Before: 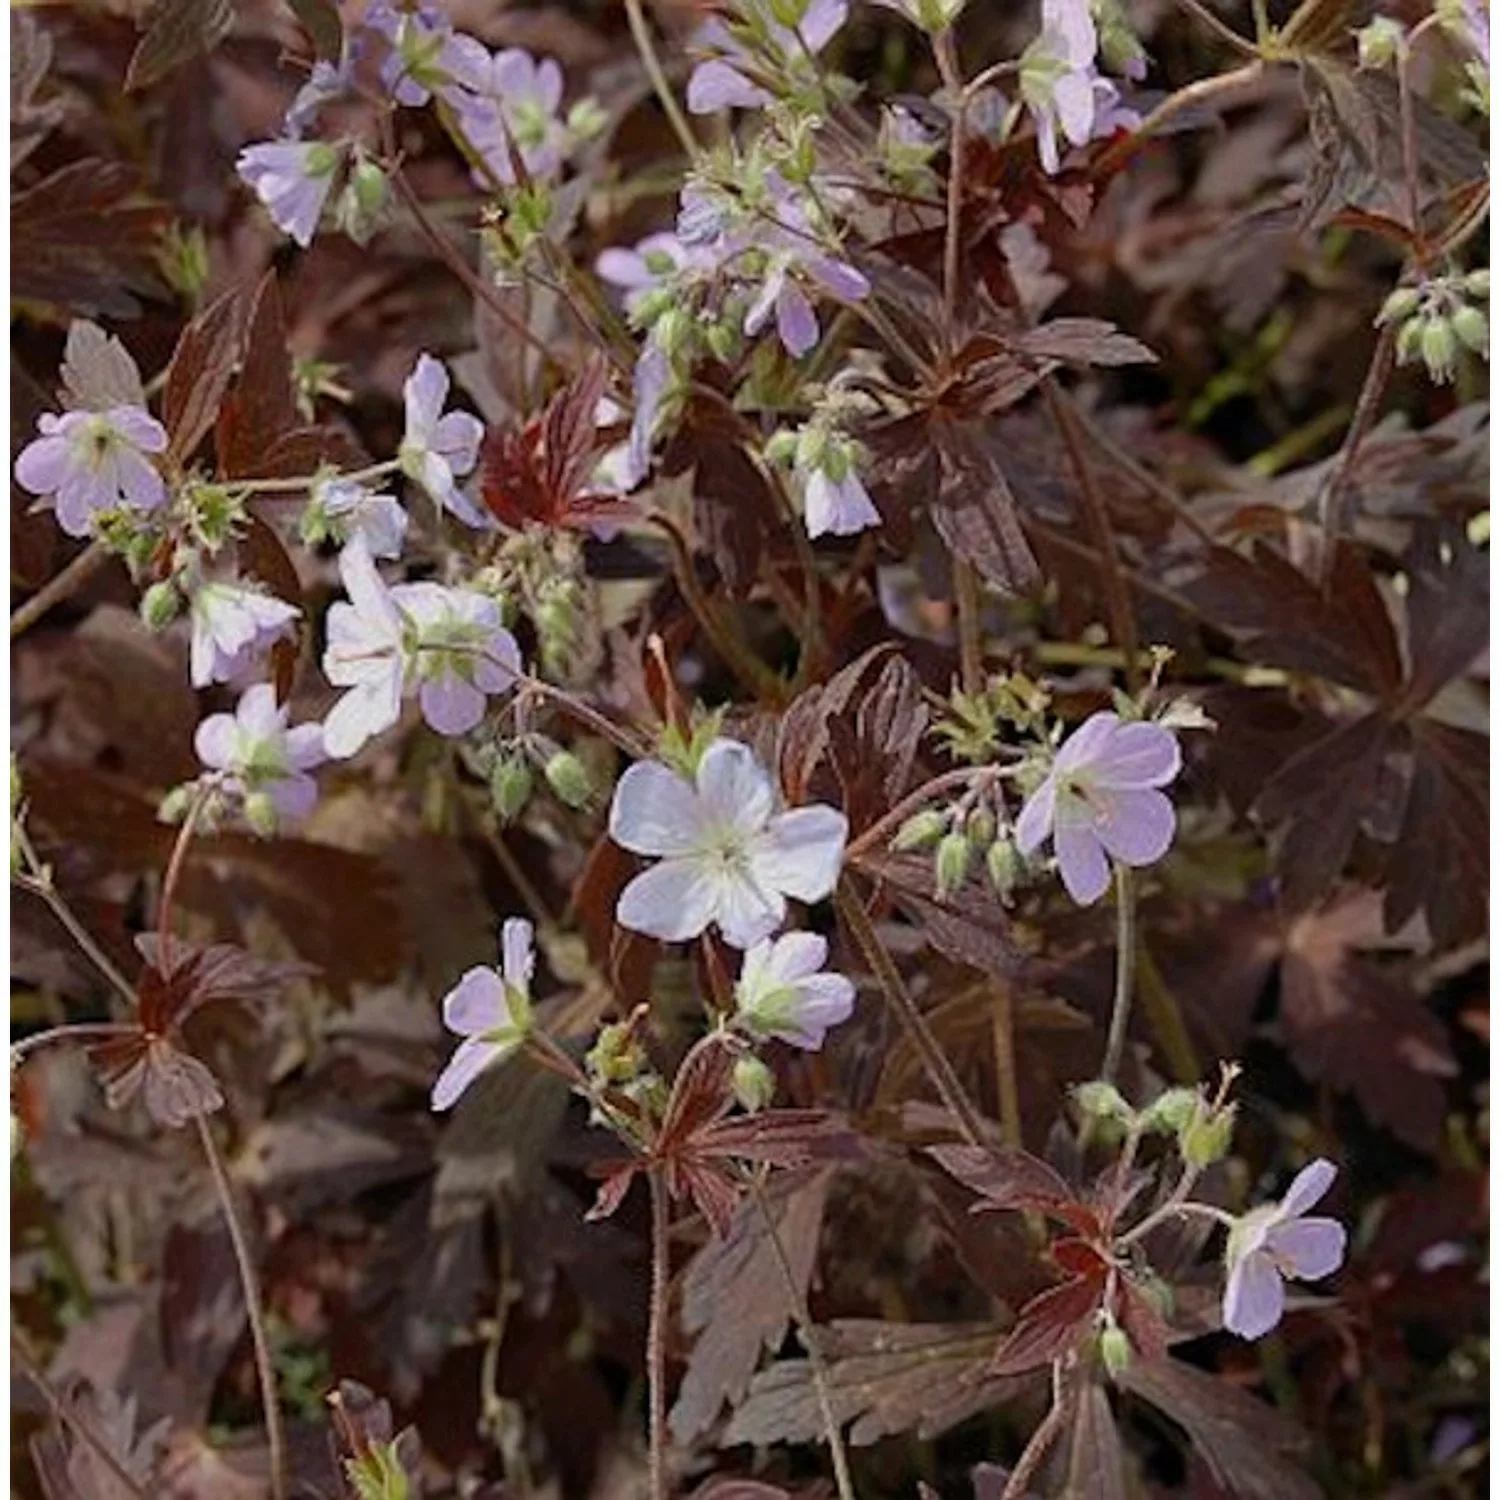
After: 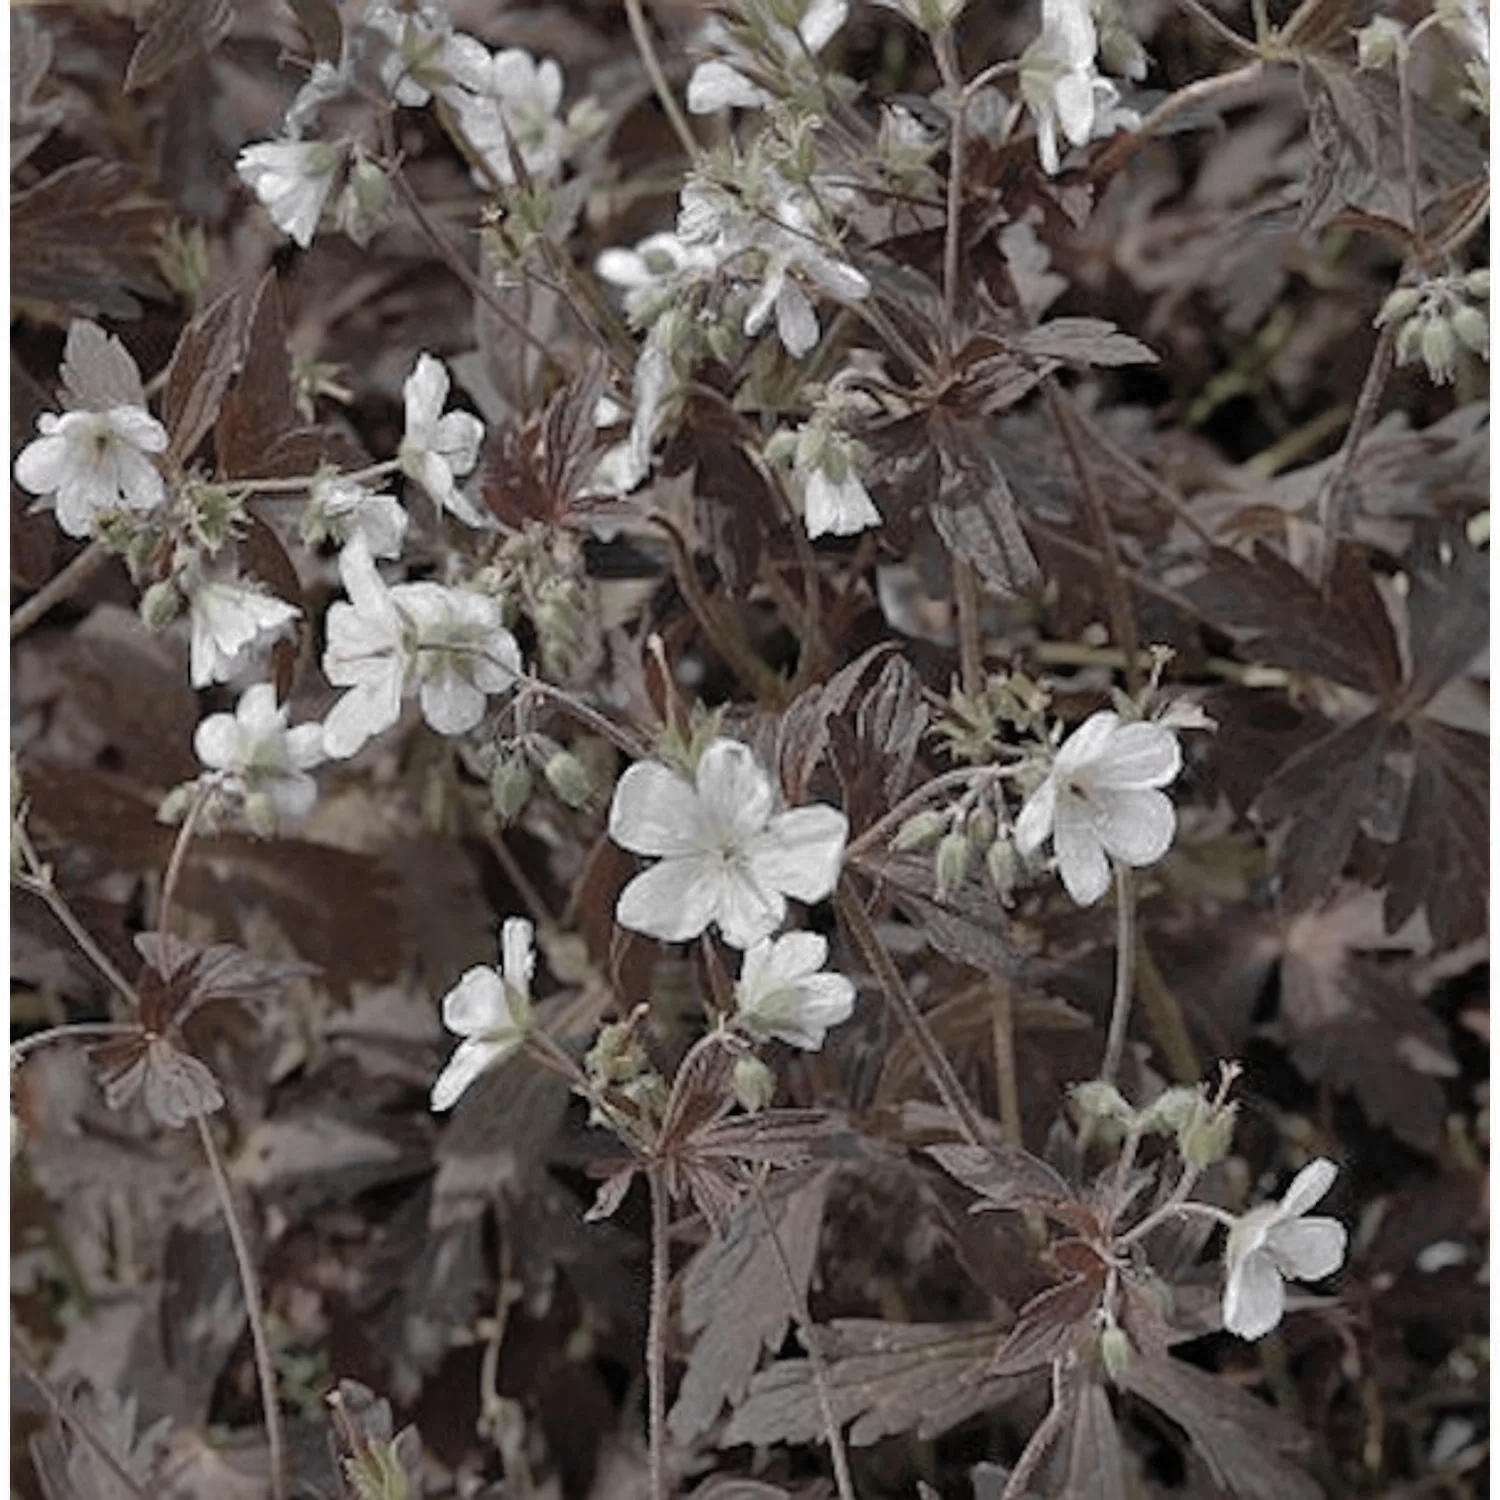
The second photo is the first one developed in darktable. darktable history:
shadows and highlights: highlights color adjustment 40.59%
color zones: curves: ch0 [(0, 0.613) (0.01, 0.613) (0.245, 0.448) (0.498, 0.529) (0.642, 0.665) (0.879, 0.777) (0.99, 0.613)]; ch1 [(0, 0.035) (0.121, 0.189) (0.259, 0.197) (0.415, 0.061) (0.589, 0.022) (0.732, 0.022) (0.857, 0.026) (0.991, 0.053)]
